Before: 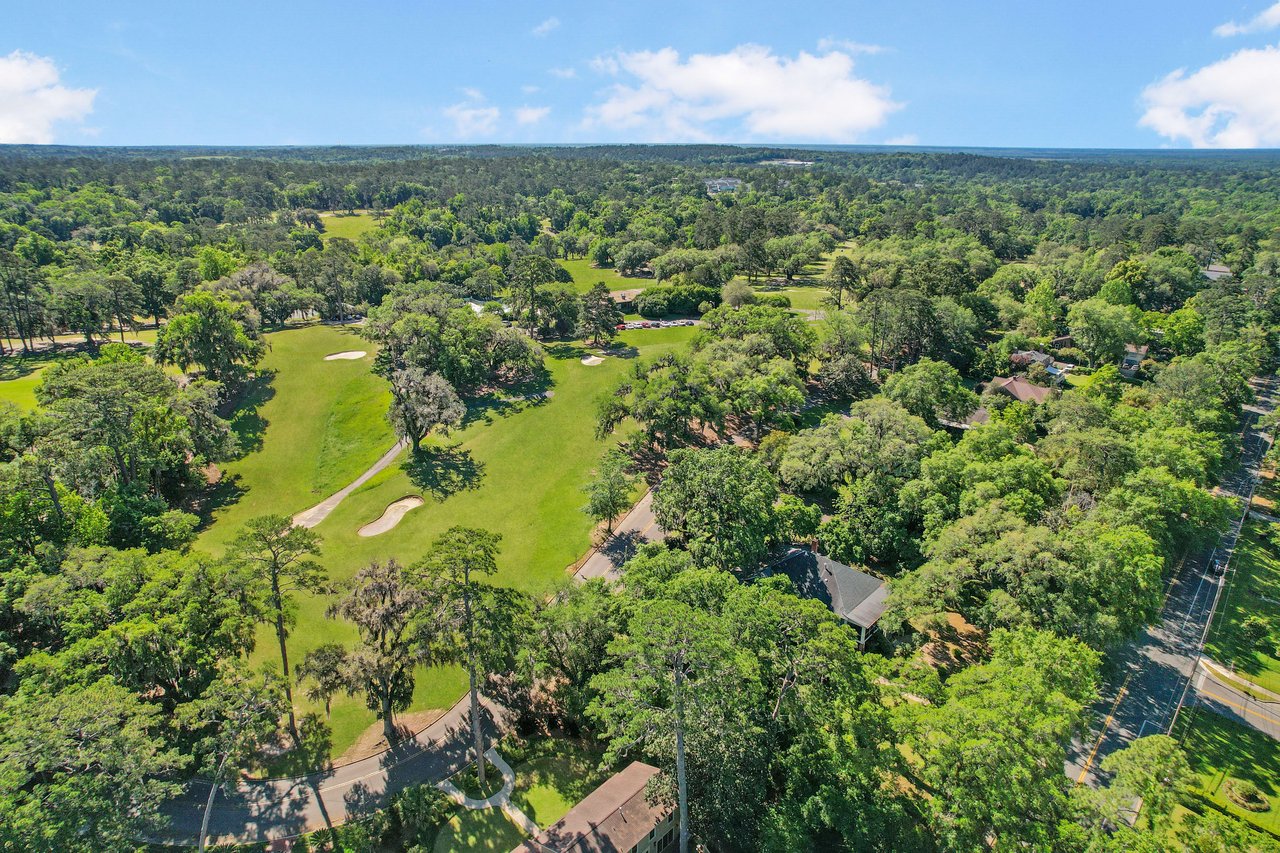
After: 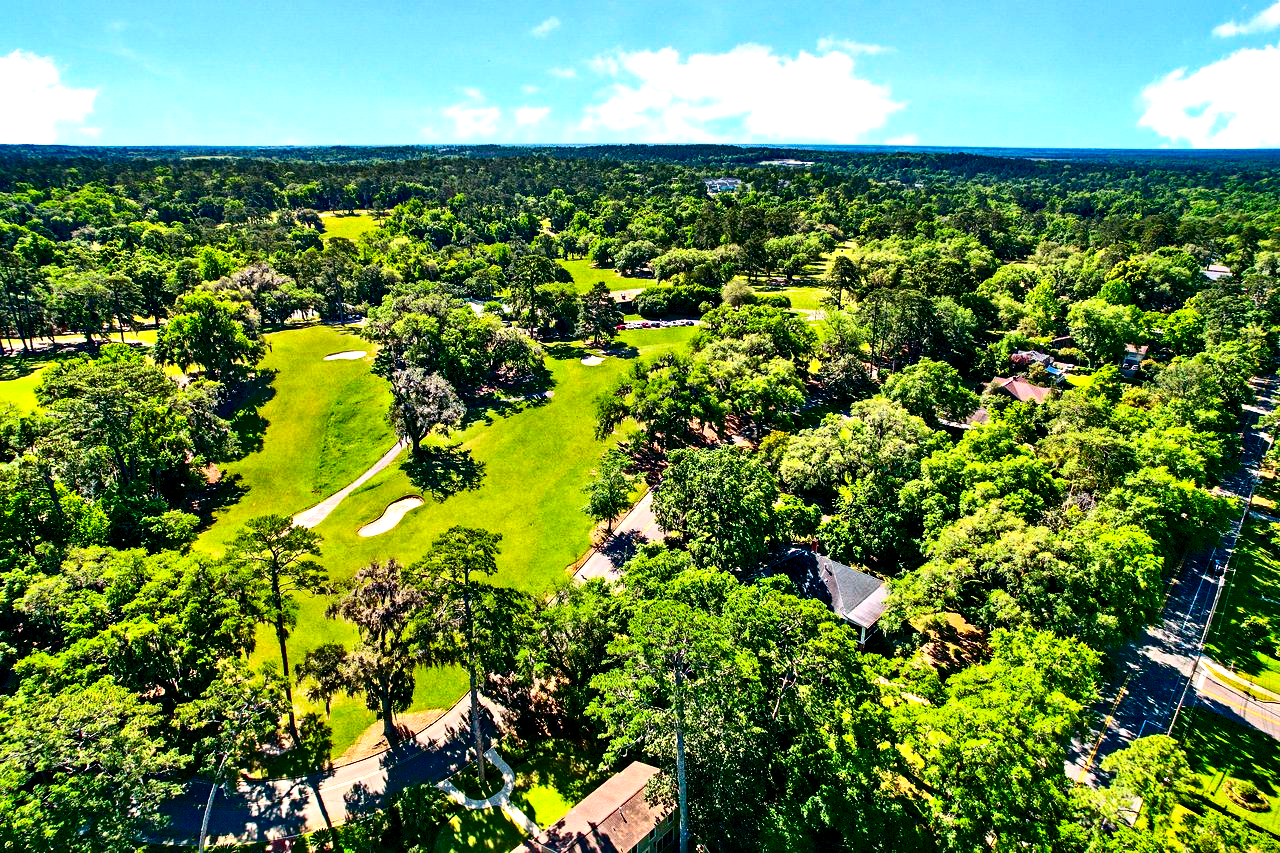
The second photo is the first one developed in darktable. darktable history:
contrast brightness saturation: contrast 0.241, brightness -0.243, saturation 0.144
color balance rgb: perceptual saturation grading › global saturation 20%, perceptual saturation grading › highlights -25.153%, perceptual saturation grading › shadows 49.485%, perceptual brilliance grading › global brilliance 11.638%, global vibrance 33.307%
contrast equalizer: y [[0.6 ×6], [0.55 ×6], [0 ×6], [0 ×6], [0 ×6]]
